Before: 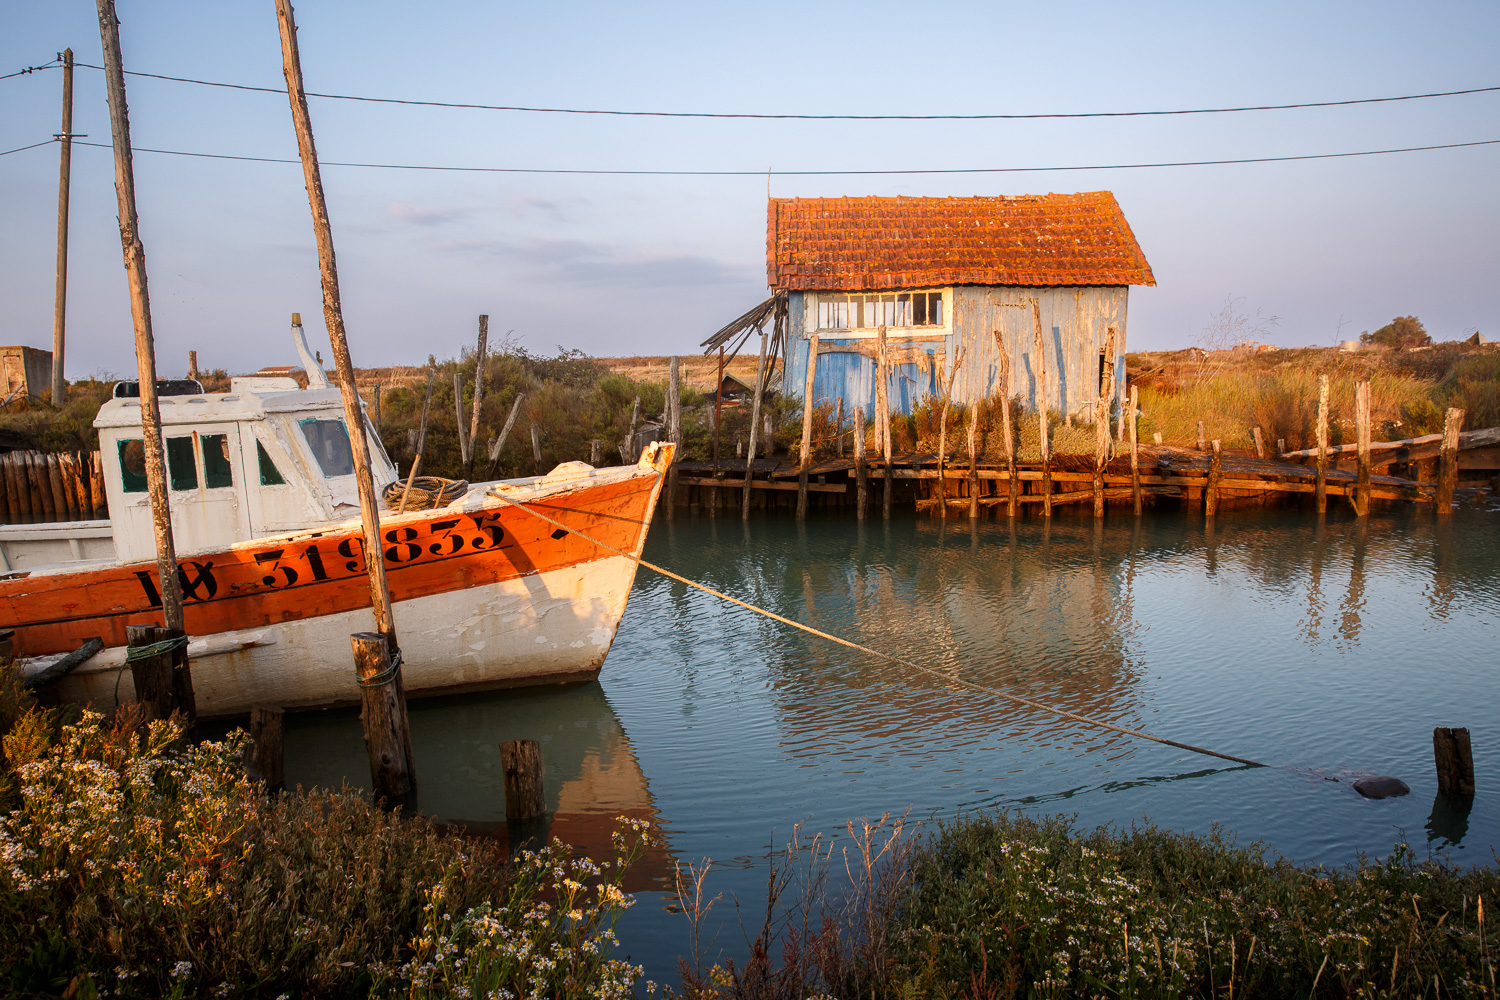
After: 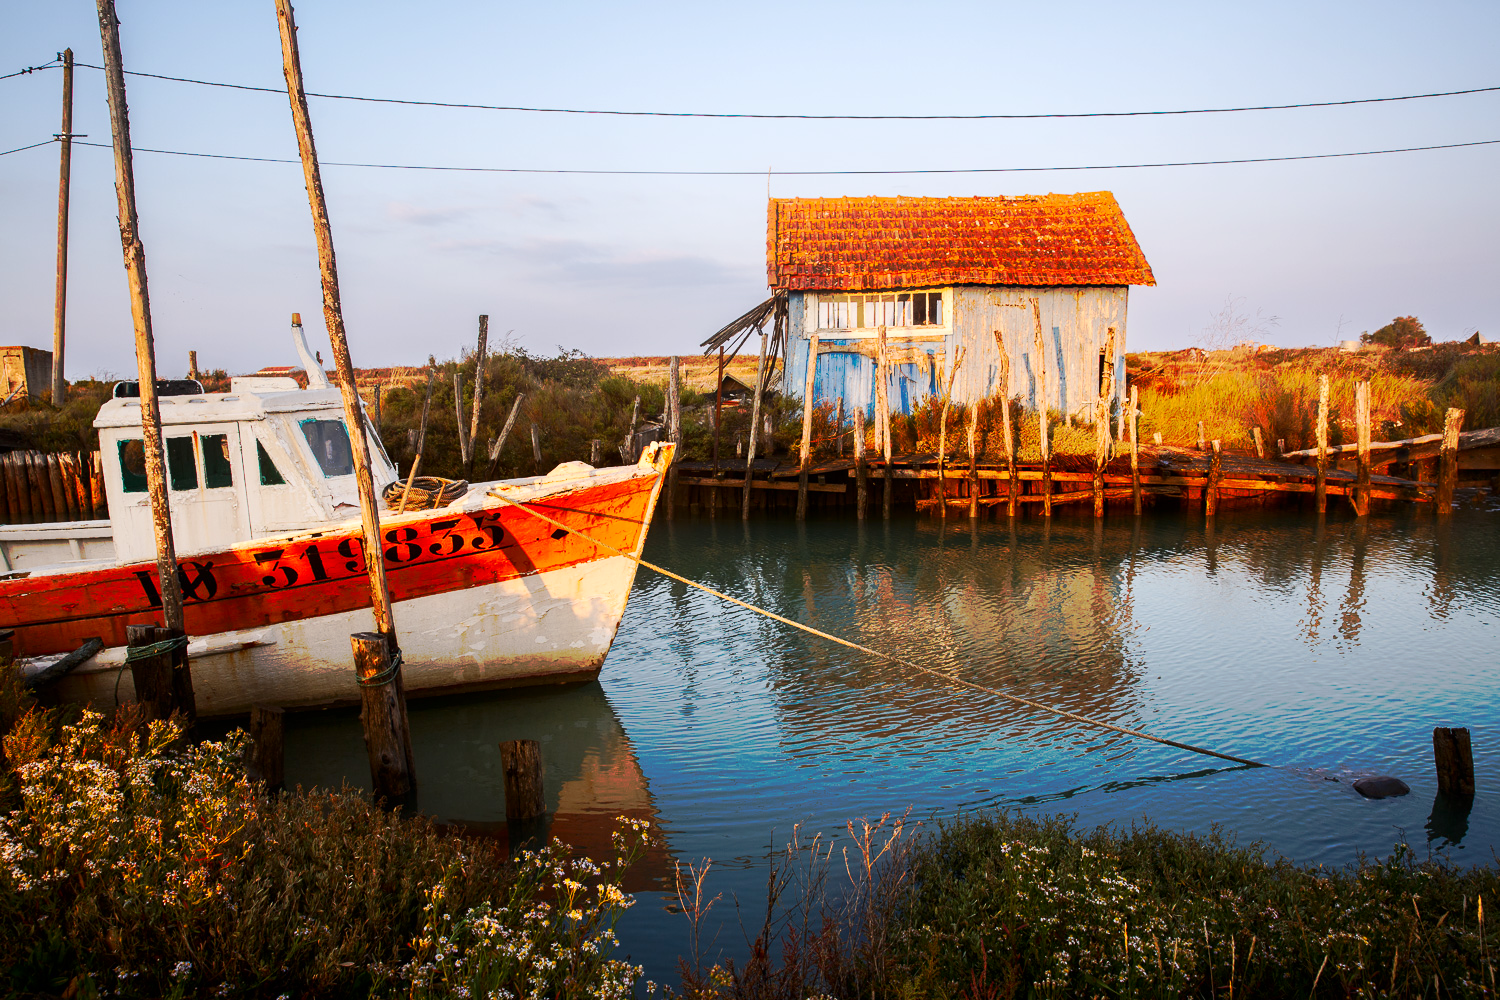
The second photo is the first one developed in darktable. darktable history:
contrast brightness saturation: contrast 0.15, brightness -0.01, saturation 0.1
tone curve: curves: ch0 [(0, 0) (0.003, 0.003) (0.011, 0.011) (0.025, 0.024) (0.044, 0.043) (0.069, 0.067) (0.1, 0.096) (0.136, 0.131) (0.177, 0.171) (0.224, 0.217) (0.277, 0.267) (0.335, 0.324) (0.399, 0.385) (0.468, 0.452) (0.543, 0.632) (0.623, 0.697) (0.709, 0.766) (0.801, 0.839) (0.898, 0.917) (1, 1)], preserve colors none
